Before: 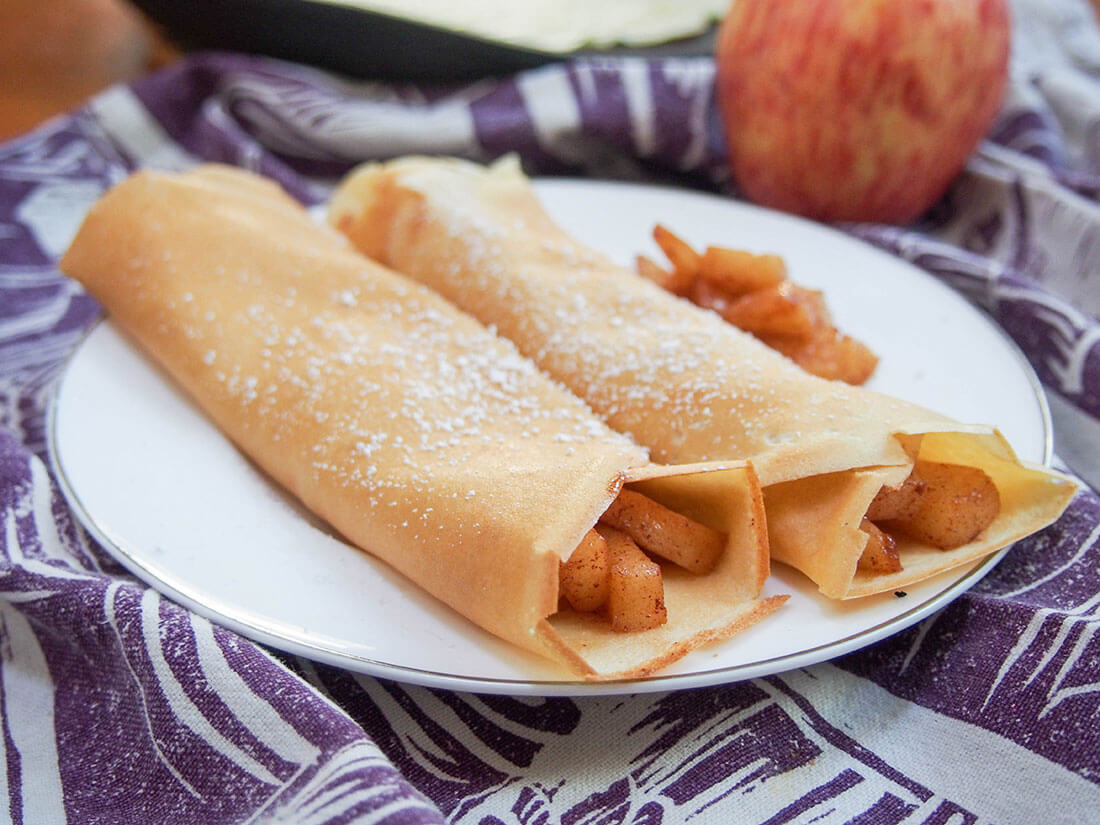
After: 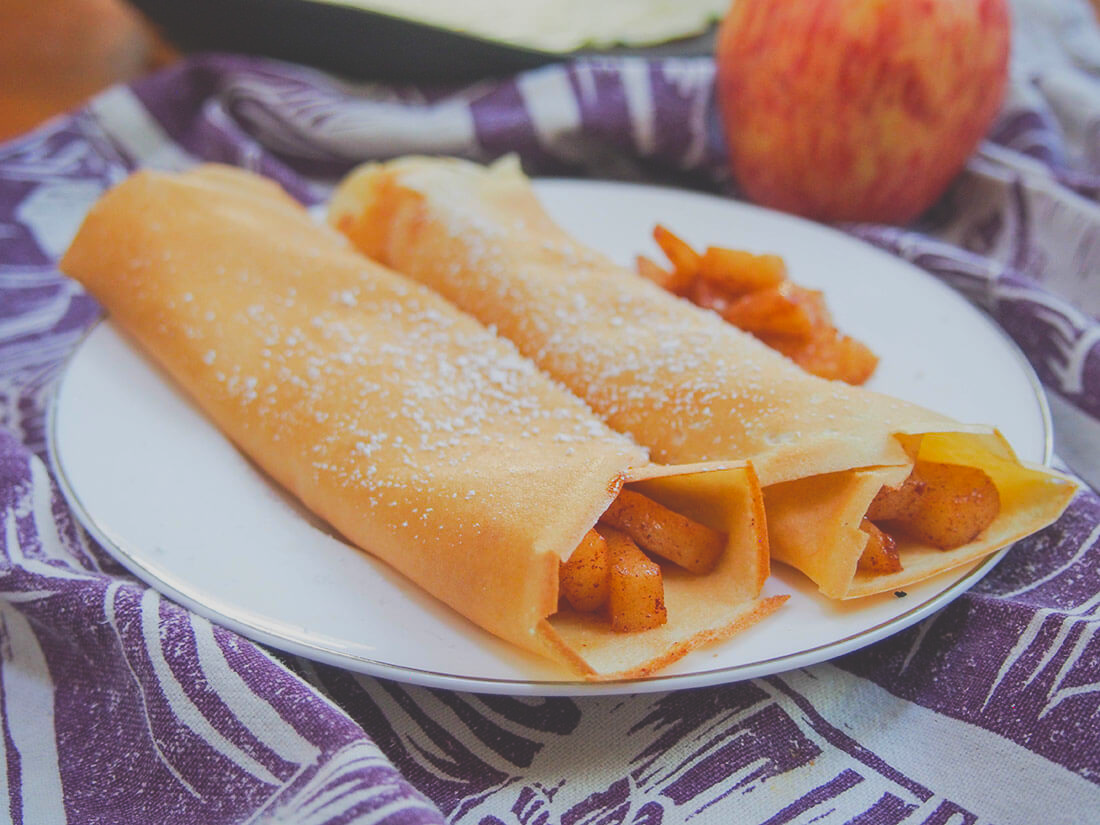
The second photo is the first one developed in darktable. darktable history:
color balance rgb: perceptual saturation grading › global saturation 25%, perceptual brilliance grading › mid-tones 10%, perceptual brilliance grading › shadows 15%, global vibrance 20%
exposure: black level correction -0.036, exposure -0.497 EV, compensate highlight preservation false
